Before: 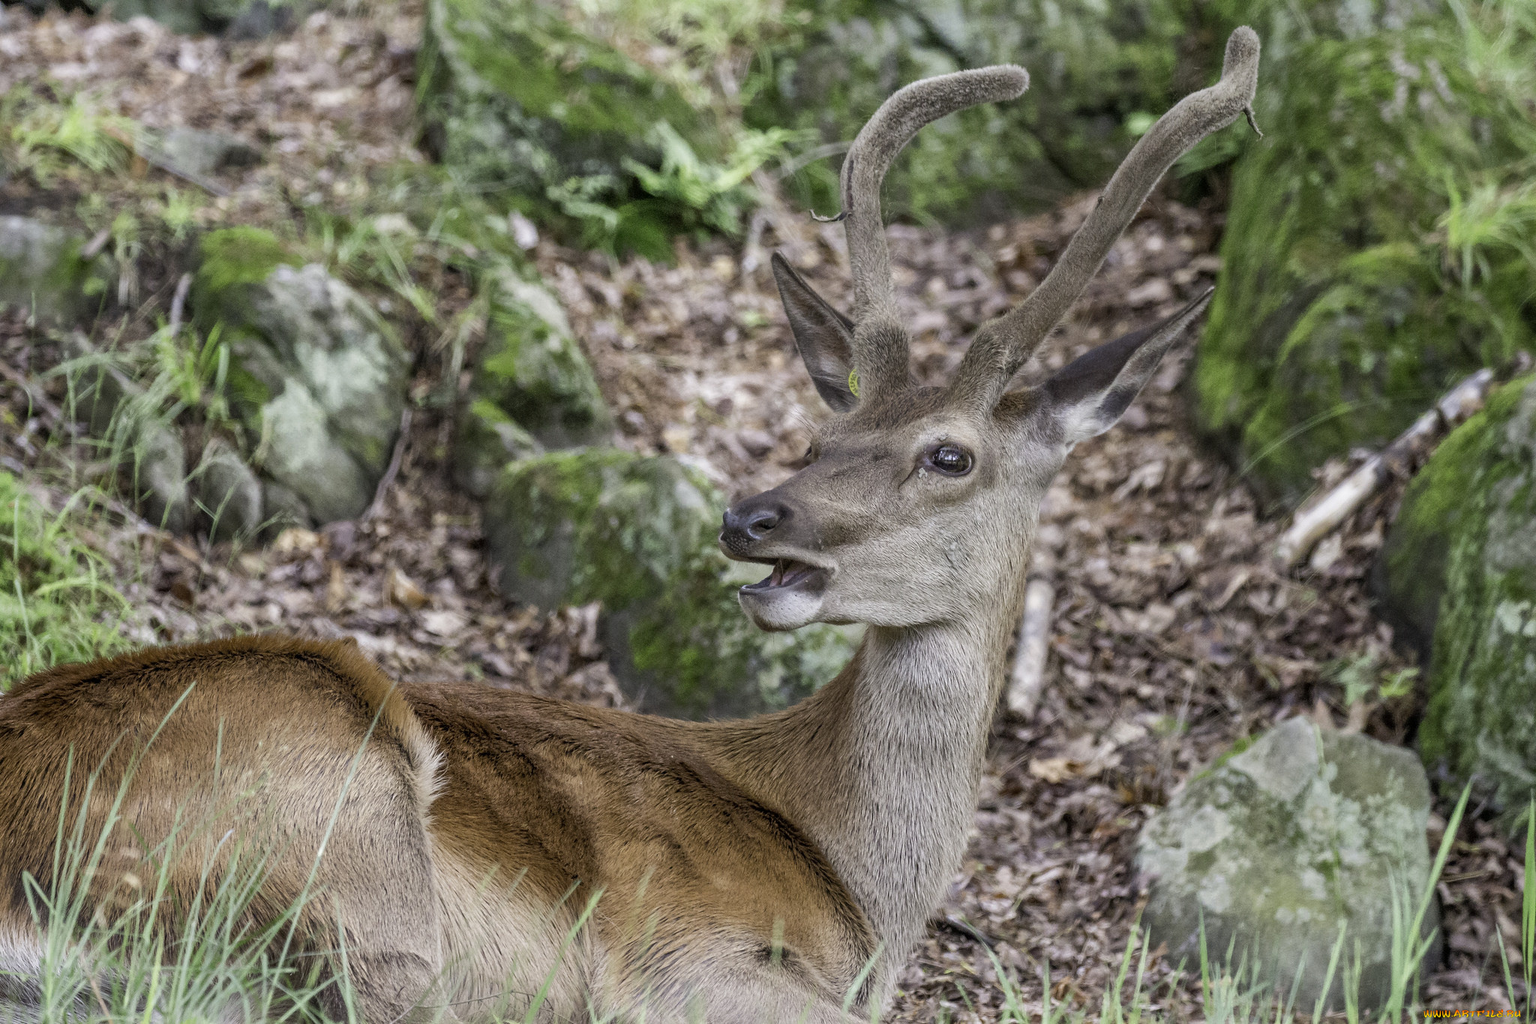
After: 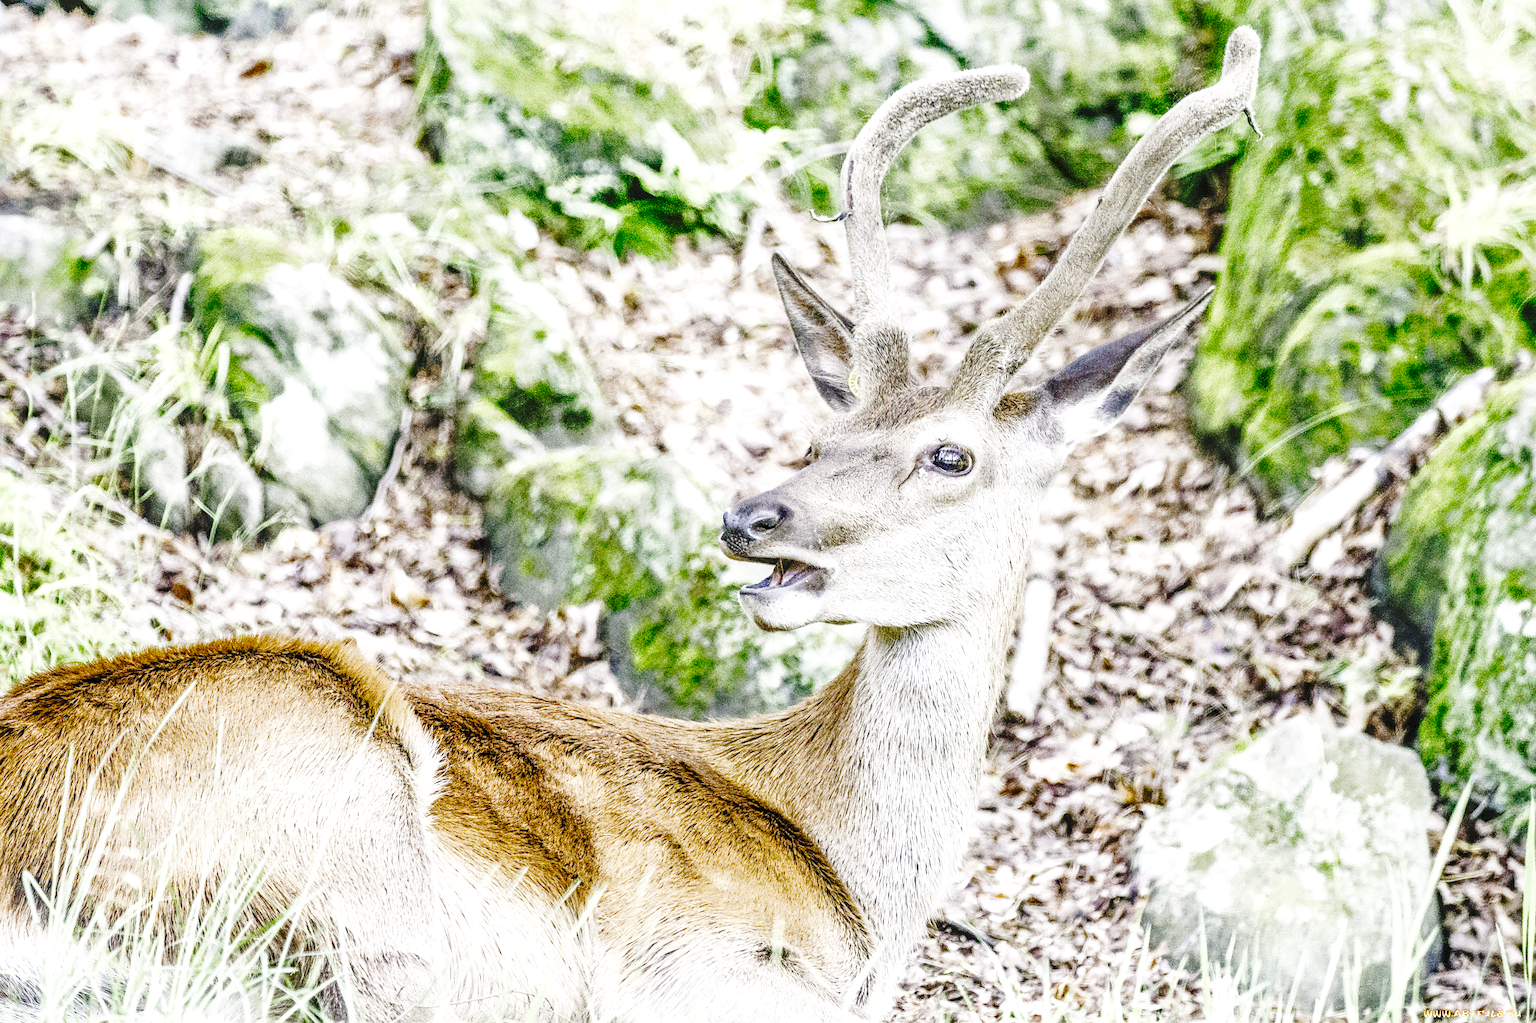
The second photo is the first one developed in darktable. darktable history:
tone curve: curves: ch0 [(0, 0) (0.003, 0.046) (0.011, 0.052) (0.025, 0.059) (0.044, 0.069) (0.069, 0.084) (0.1, 0.107) (0.136, 0.133) (0.177, 0.171) (0.224, 0.216) (0.277, 0.293) (0.335, 0.371) (0.399, 0.481) (0.468, 0.577) (0.543, 0.662) (0.623, 0.749) (0.709, 0.831) (0.801, 0.891) (0.898, 0.942) (1, 1)], preserve colors none
contrast brightness saturation: saturation -0.03
shadows and highlights: shadows 37.8, highlights -26.98, soften with gaussian
base curve: curves: ch0 [(0, 0) (0.028, 0.03) (0.121, 0.232) (0.46, 0.748) (0.859, 0.968) (1, 1)], preserve colors none
local contrast: on, module defaults
sharpen: amount 0.212
color balance rgb: power › chroma 0.494%, power › hue 215.28°, perceptual saturation grading › global saturation 20%, perceptual saturation grading › highlights -50.379%, perceptual saturation grading › shadows 30.159%, global vibrance 15.211%
exposure: black level correction 0, exposure 1.001 EV, compensate exposure bias true, compensate highlight preservation false
